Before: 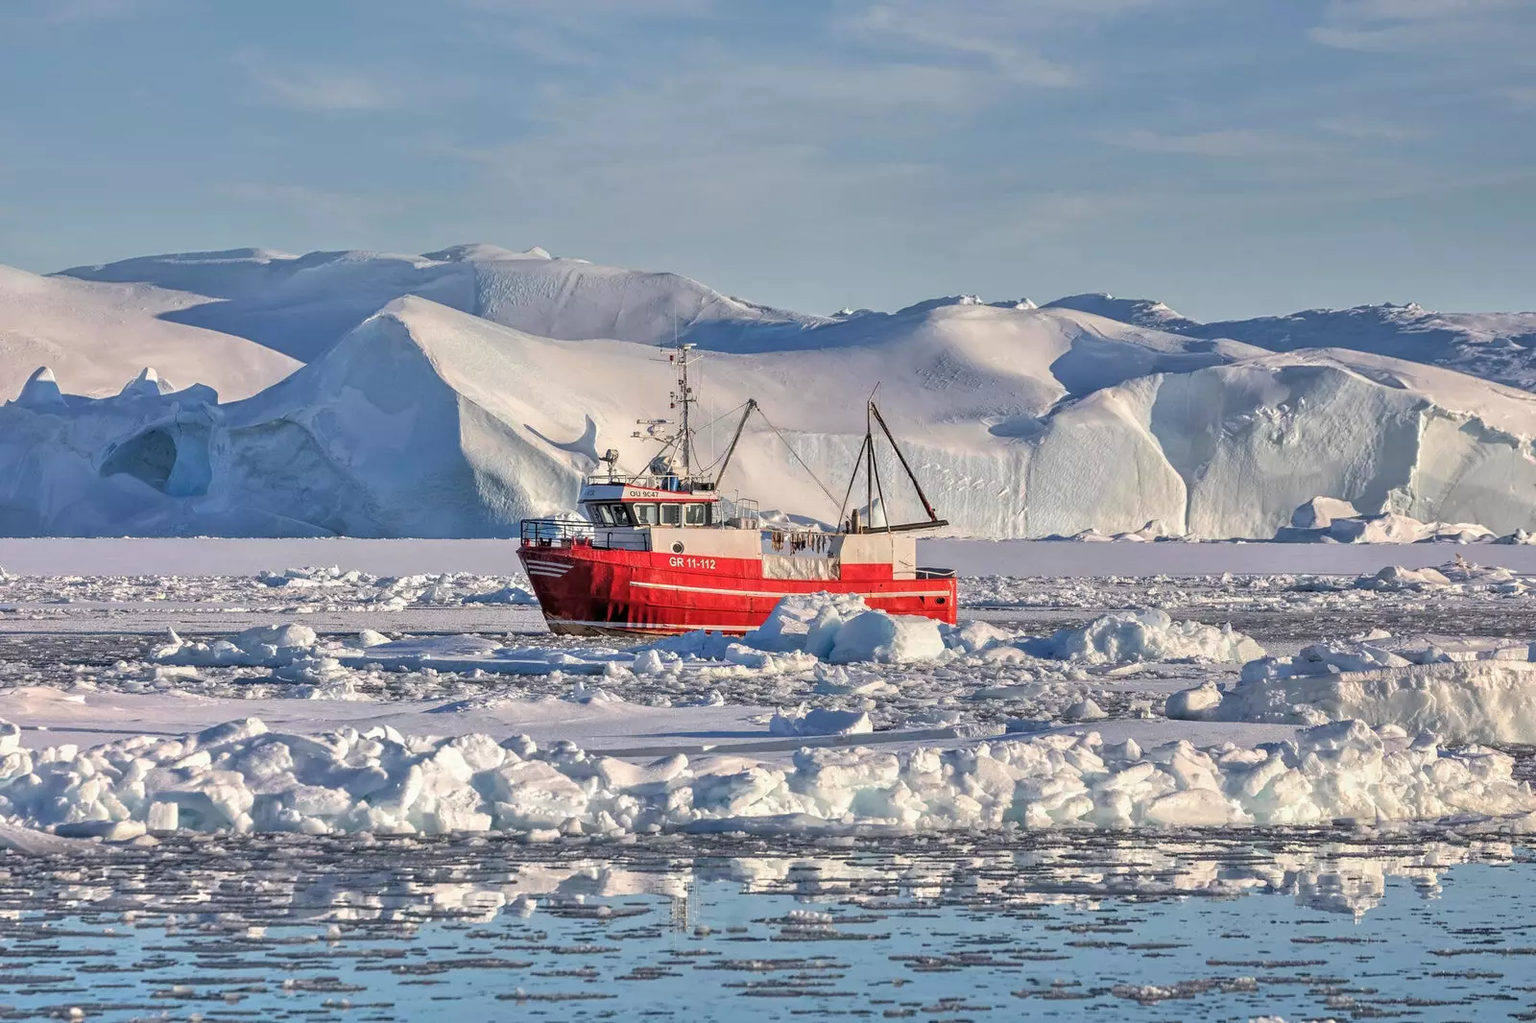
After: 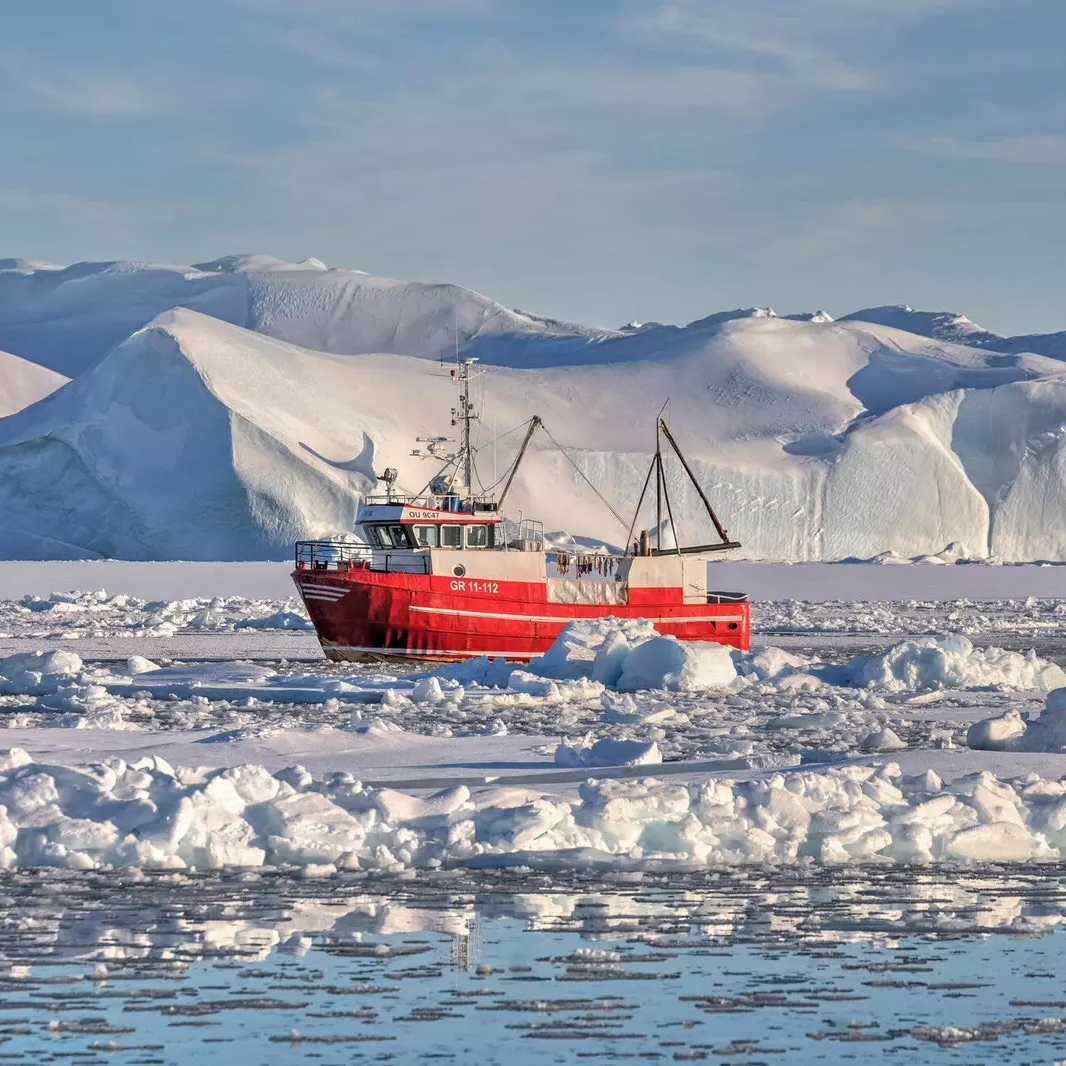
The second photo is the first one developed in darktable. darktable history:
crop and rotate: left 15.49%, right 17.866%
